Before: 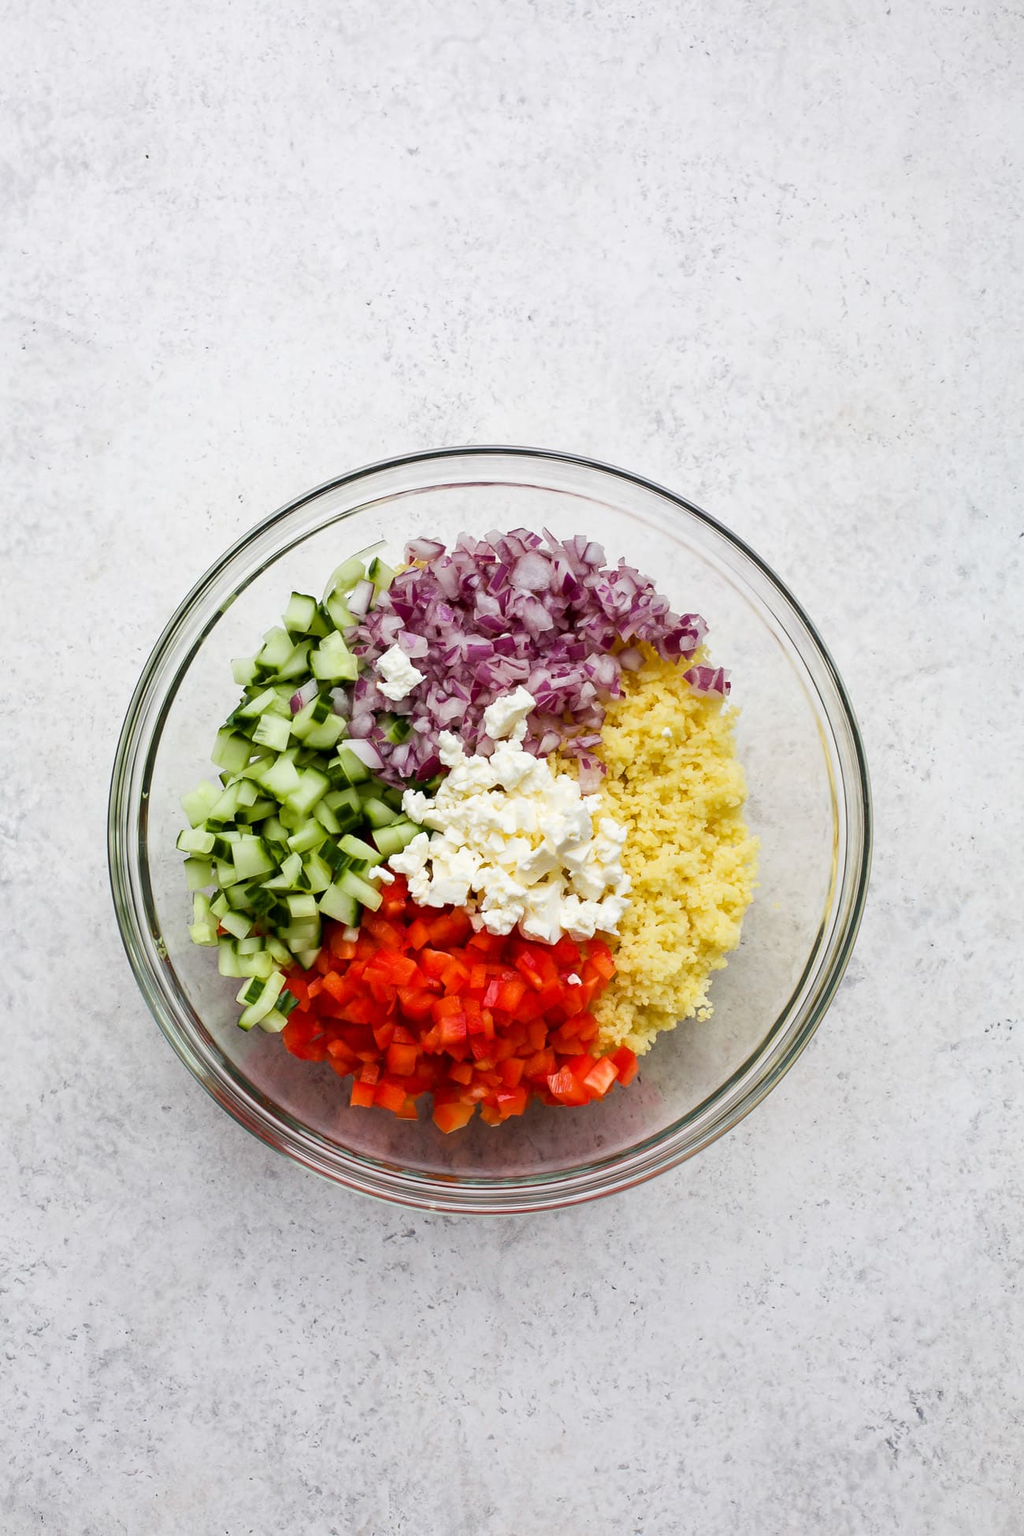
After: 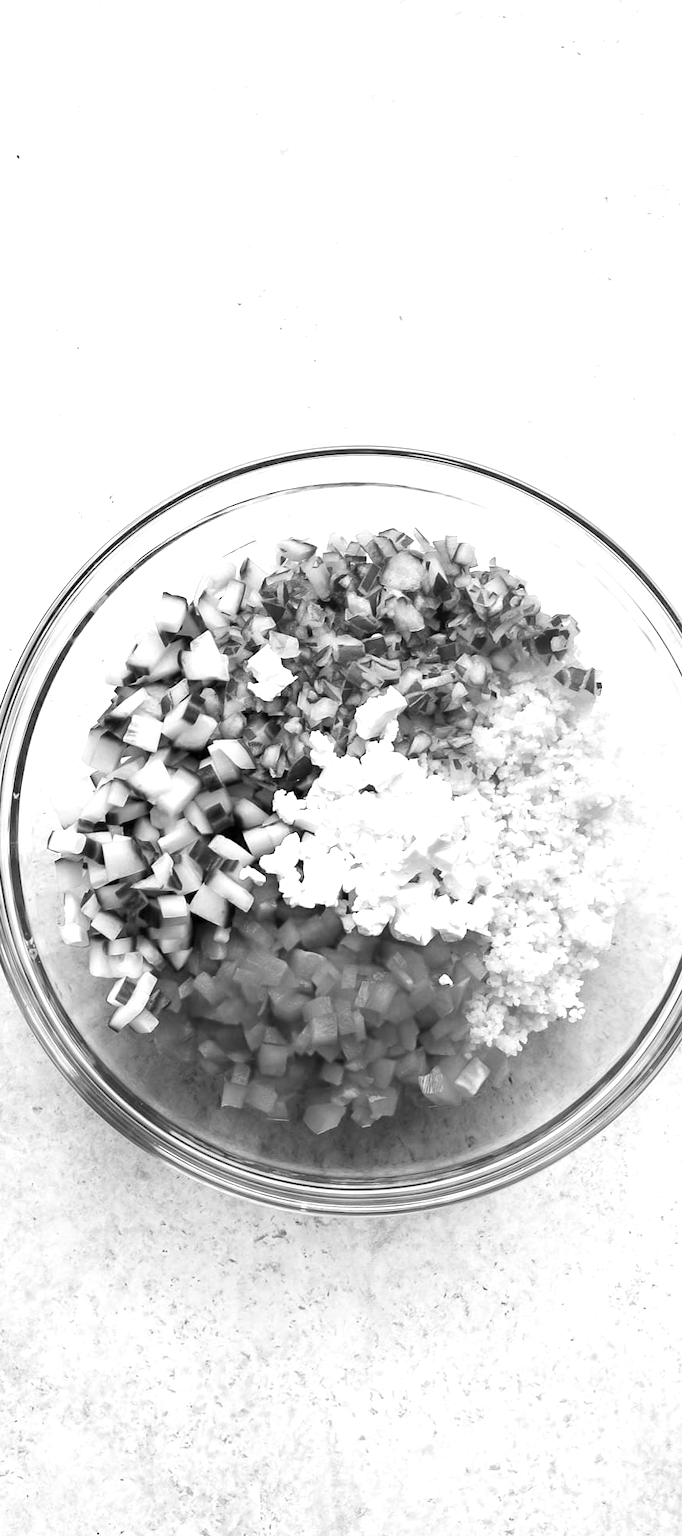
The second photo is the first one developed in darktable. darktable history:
white balance: red 0.925, blue 1.046
monochrome: a 16.01, b -2.65, highlights 0.52
exposure: exposure 0.74 EV, compensate highlight preservation false
crop and rotate: left 12.648%, right 20.685%
